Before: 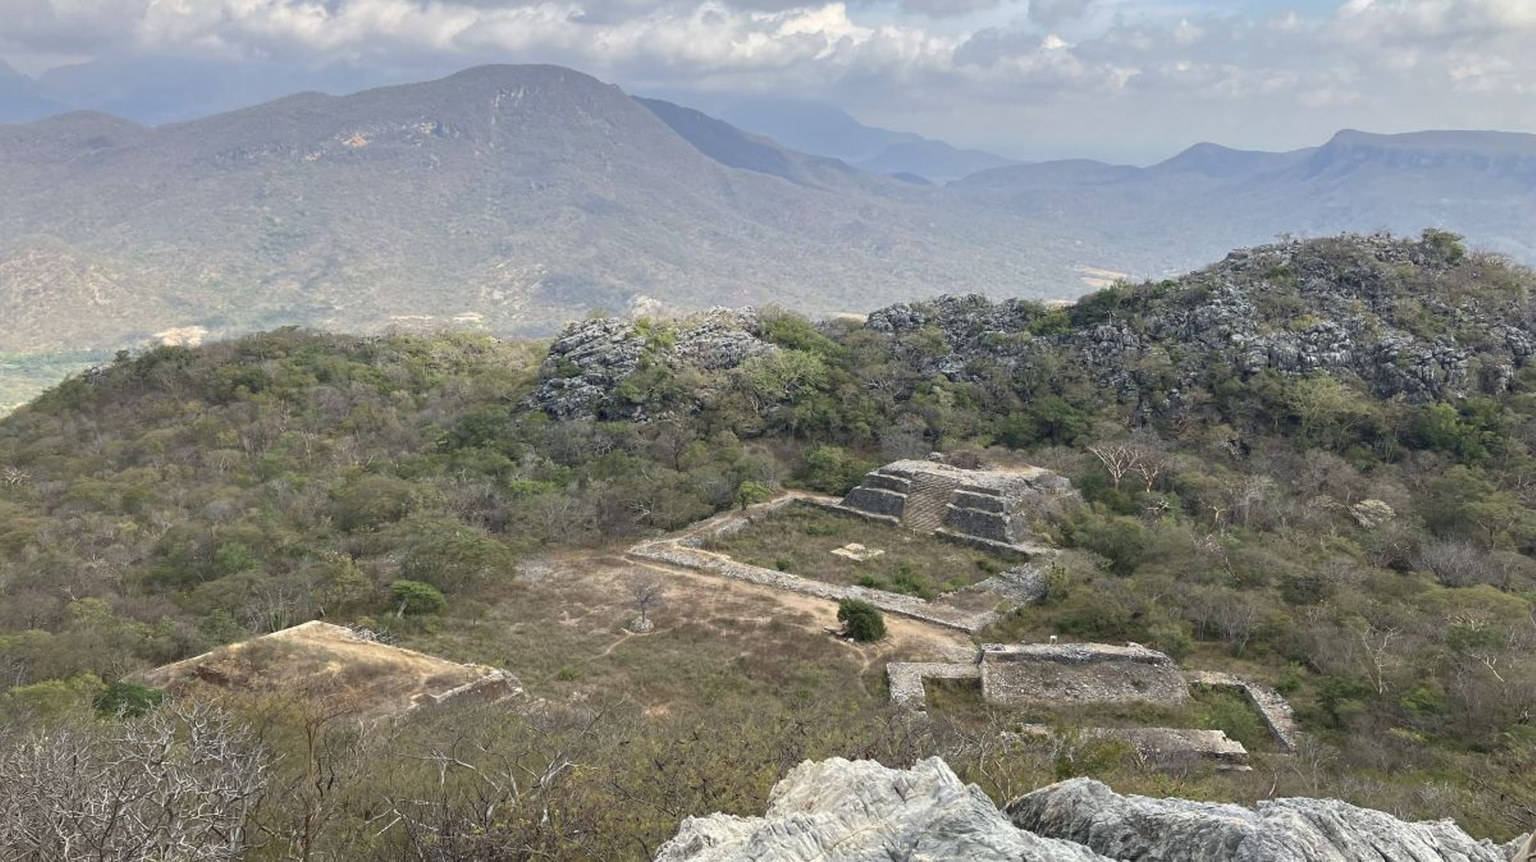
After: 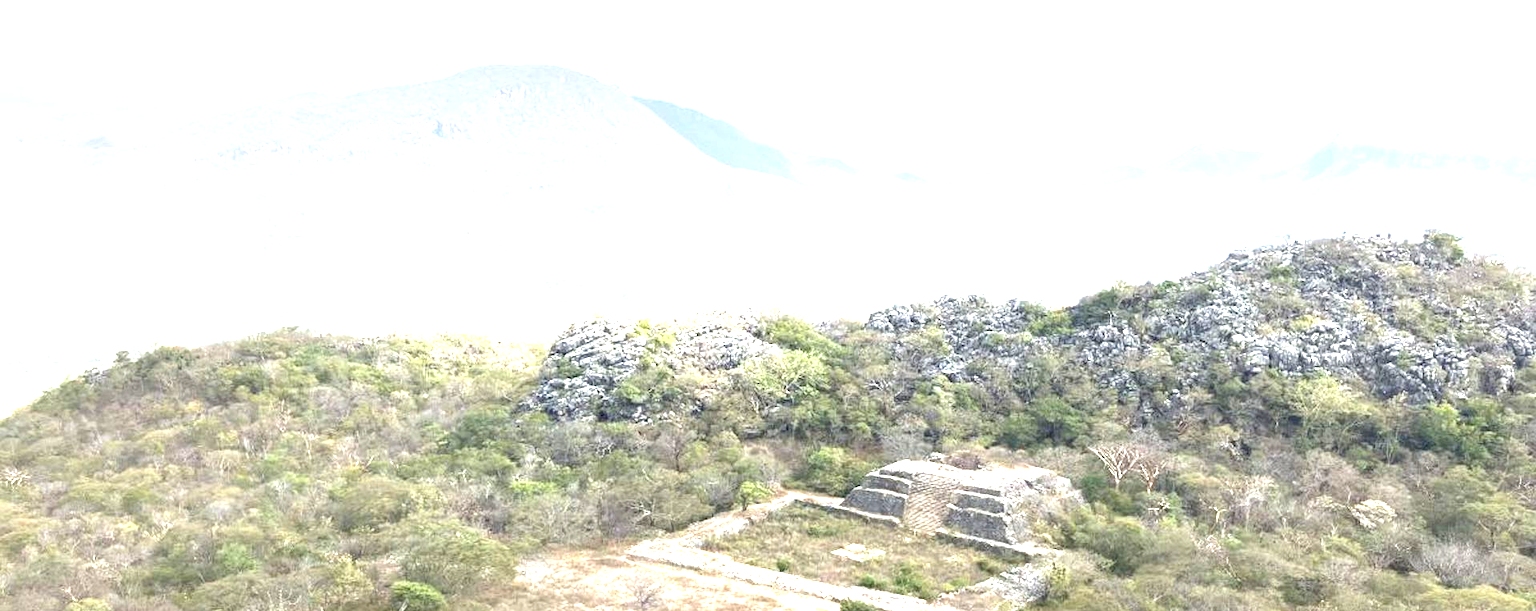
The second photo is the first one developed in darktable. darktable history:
exposure: black level correction 0, exposure 1.931 EV, compensate highlight preservation false
crop: right 0%, bottom 29.105%
